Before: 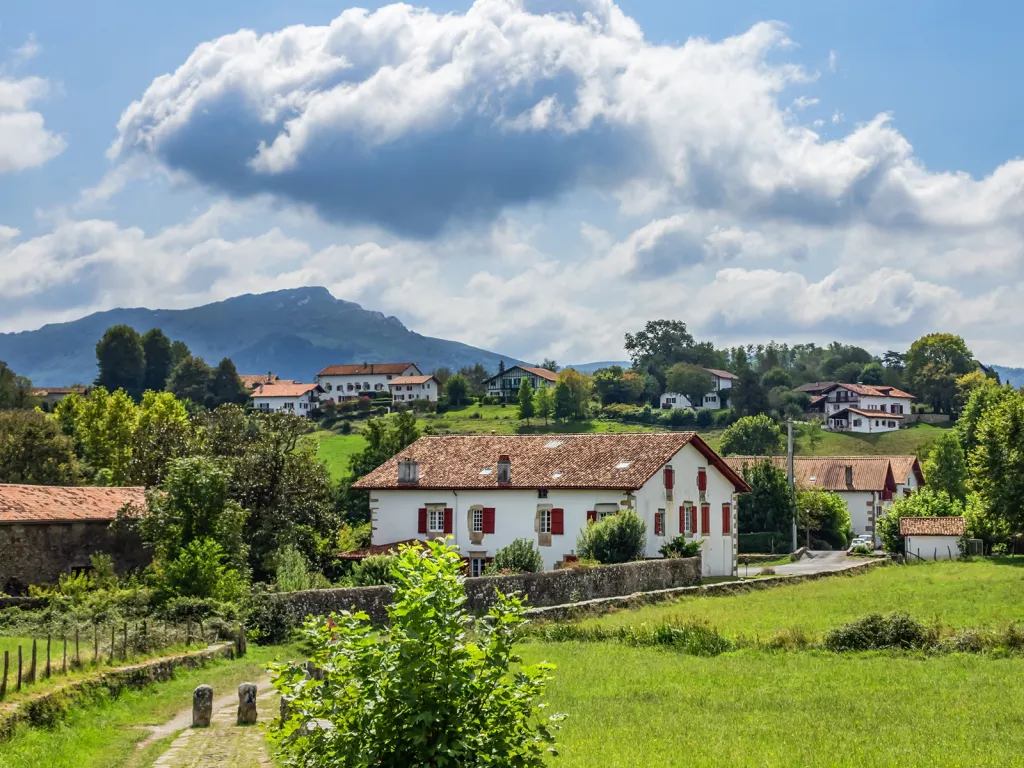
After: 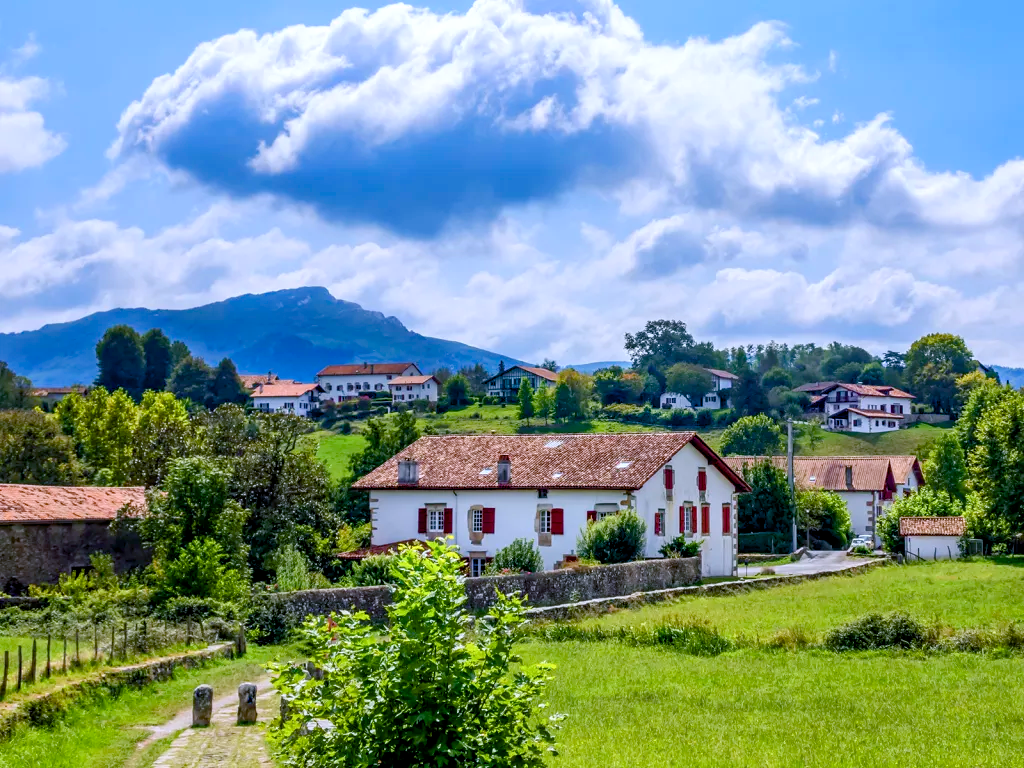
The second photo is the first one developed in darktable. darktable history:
color calibration: illuminant as shot in camera, x 0.377, y 0.392, temperature 4169.3 K, saturation algorithm version 1 (2020)
exposure: black level correction 0.001, exposure 0.14 EV, compensate highlight preservation false
color balance rgb: shadows lift › chroma 1%, shadows lift › hue 240.84°, highlights gain › chroma 2%, highlights gain › hue 73.2°, global offset › luminance -0.5%, perceptual saturation grading › global saturation 20%, perceptual saturation grading › highlights -25%, perceptual saturation grading › shadows 50%, global vibrance 25.26%
